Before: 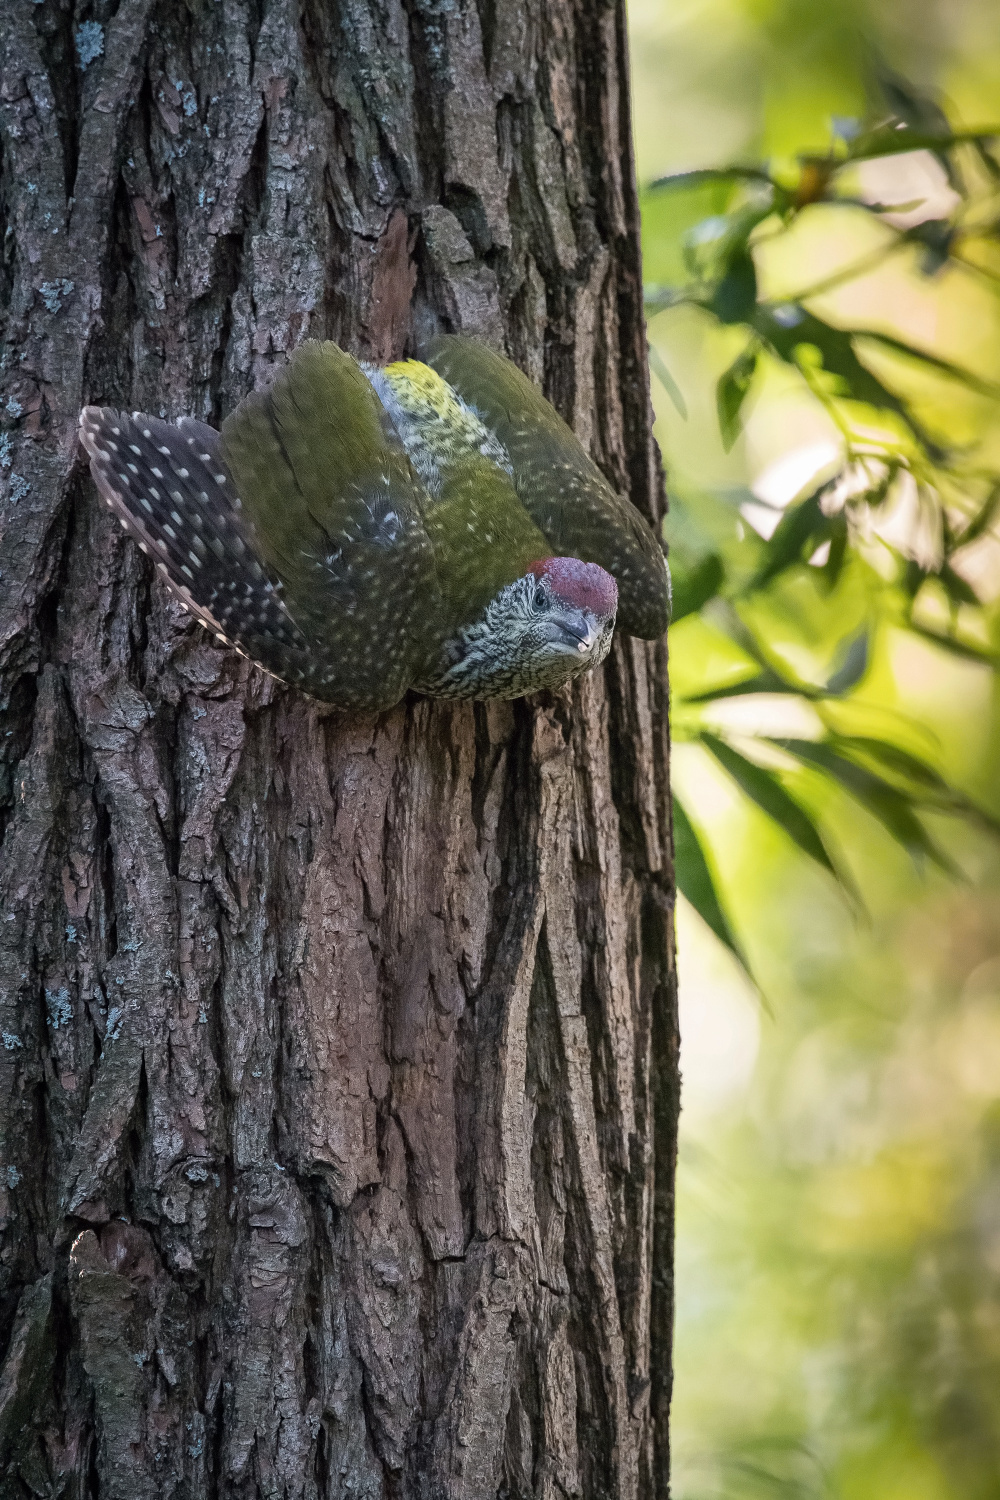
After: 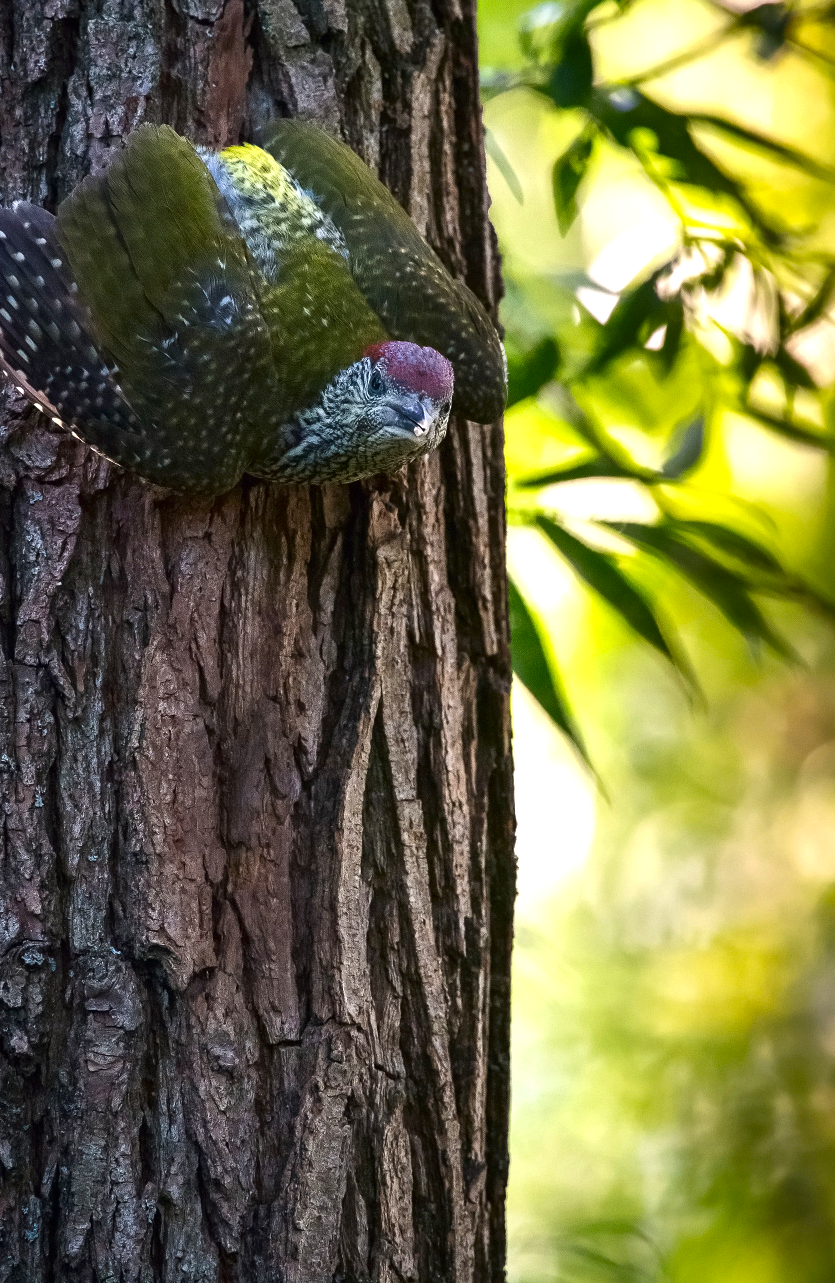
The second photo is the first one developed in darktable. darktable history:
contrast brightness saturation: brightness -0.249, saturation 0.199
exposure: black level correction -0.002, exposure 0.543 EV, compensate highlight preservation false
crop: left 16.472%, top 14.435%
